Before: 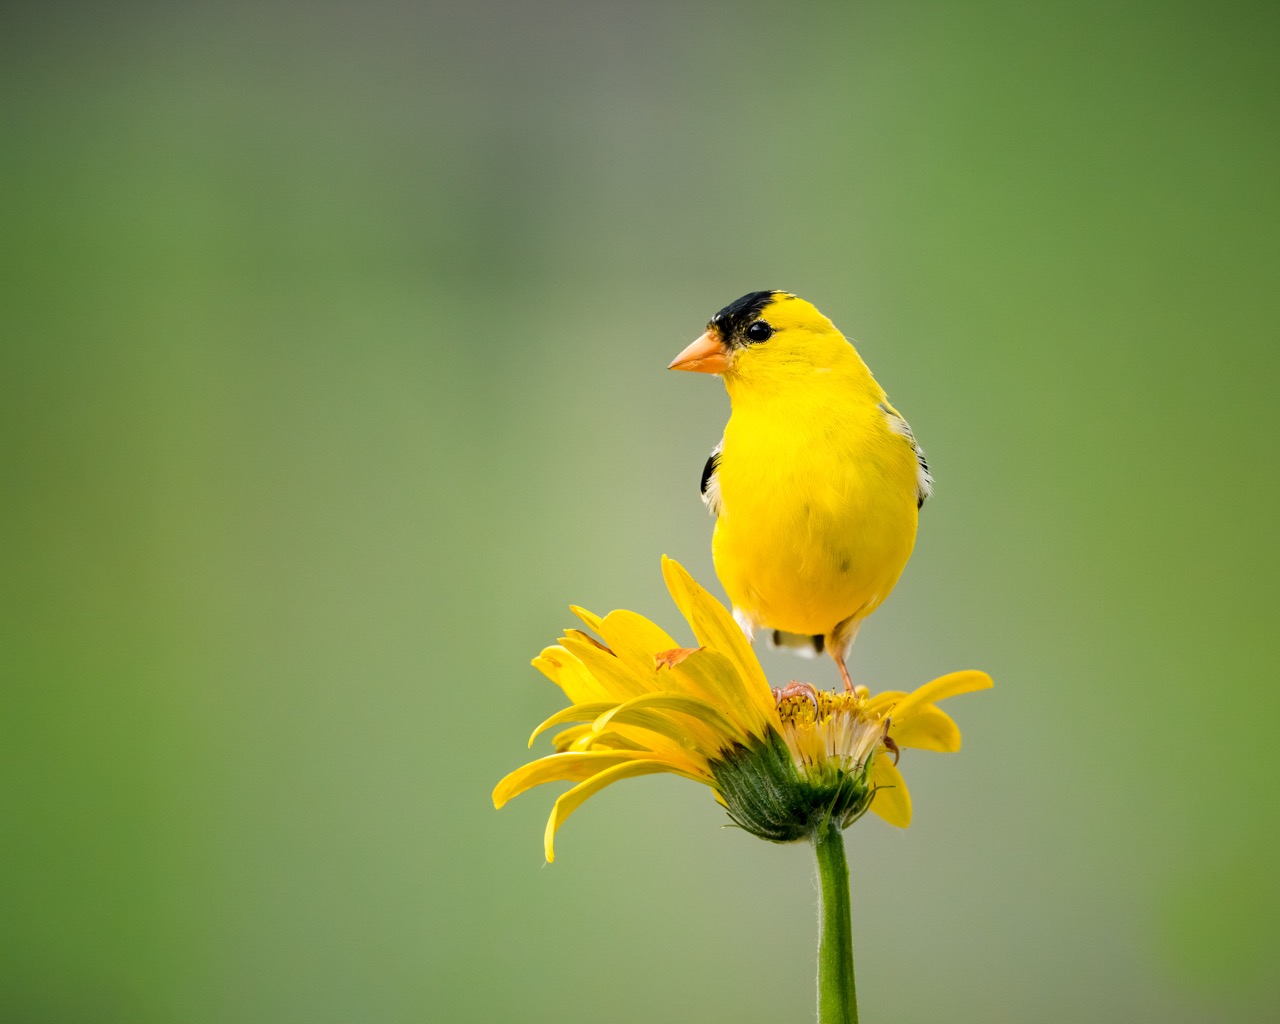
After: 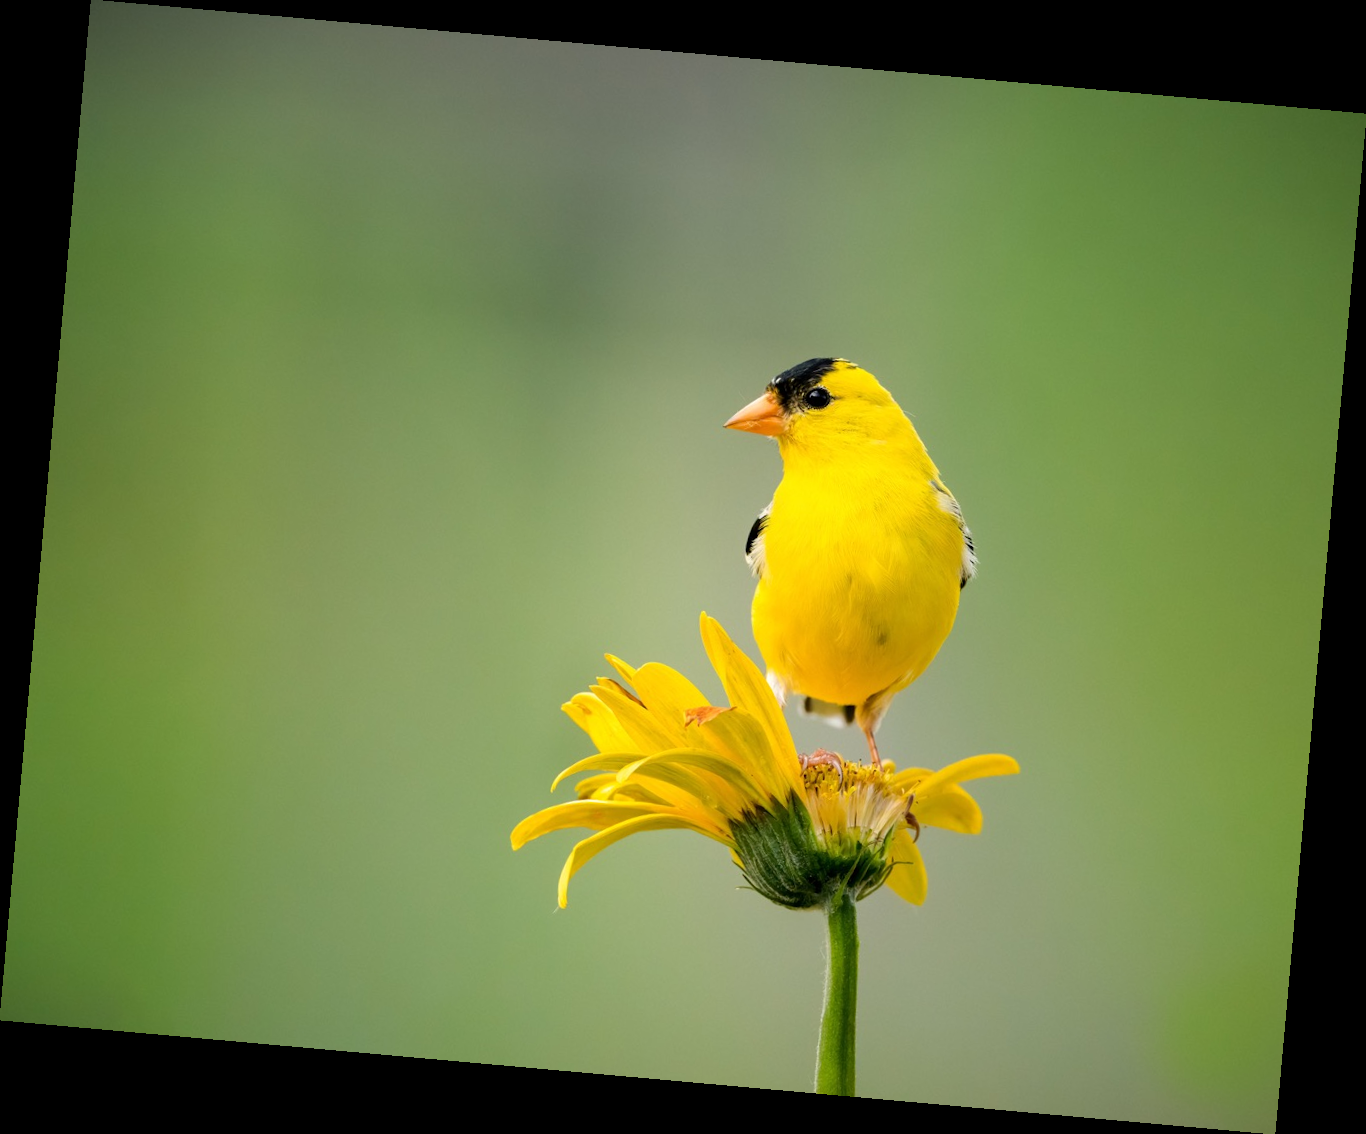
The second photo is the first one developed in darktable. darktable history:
rotate and perspective: rotation 5.12°, automatic cropping off
white balance: red 1, blue 1
